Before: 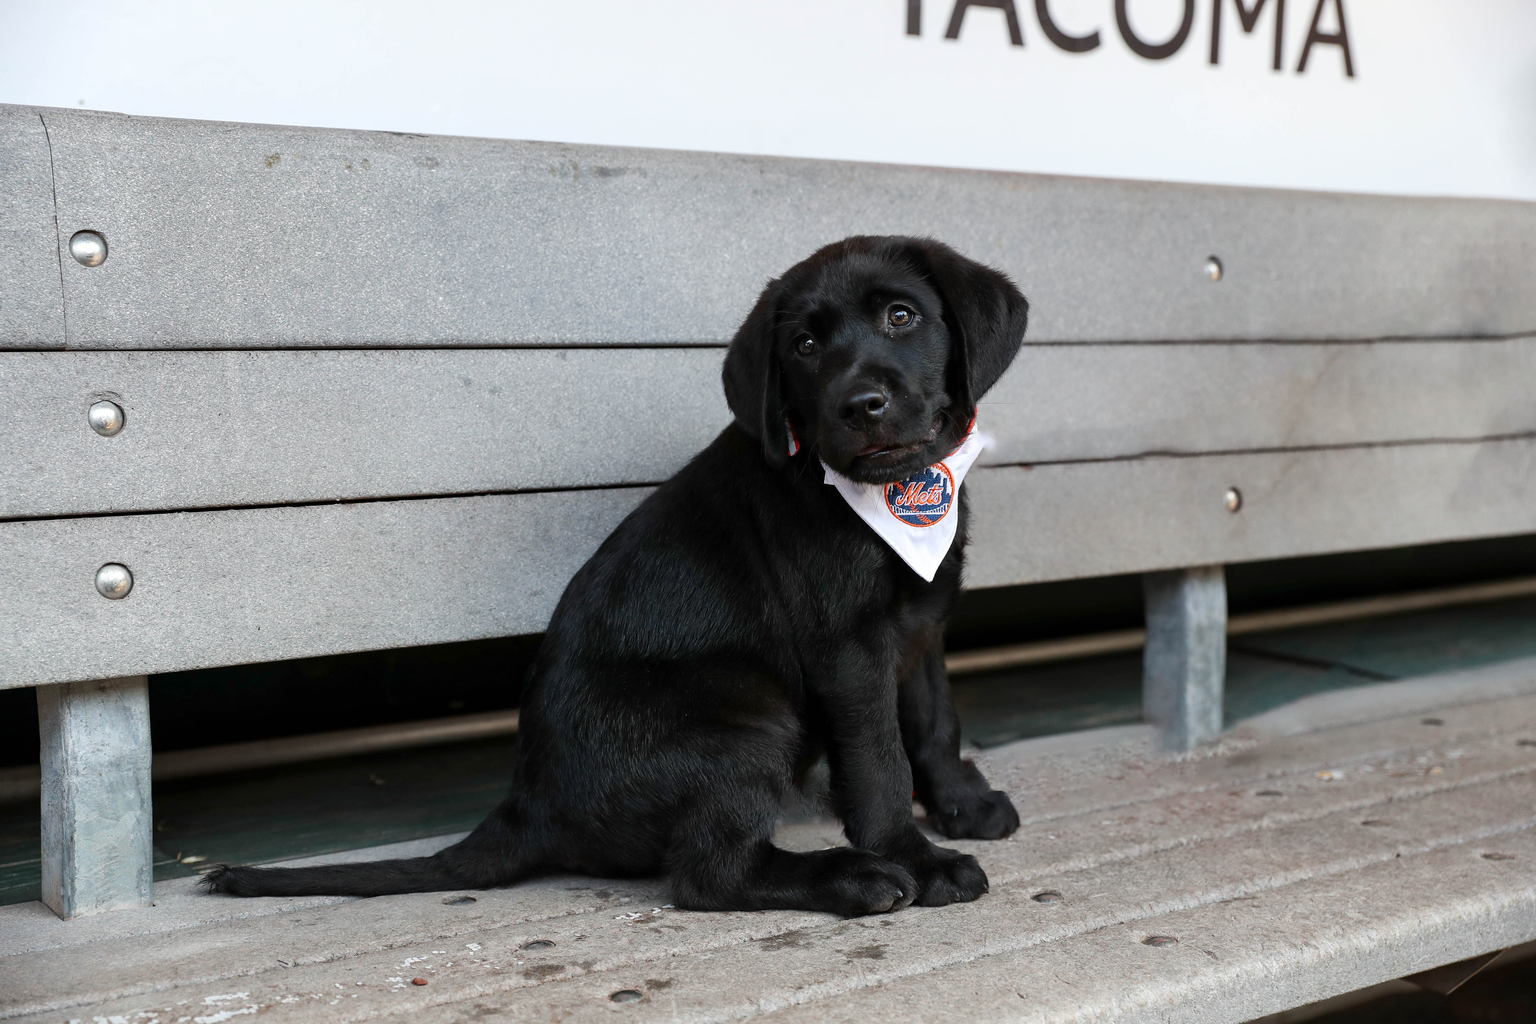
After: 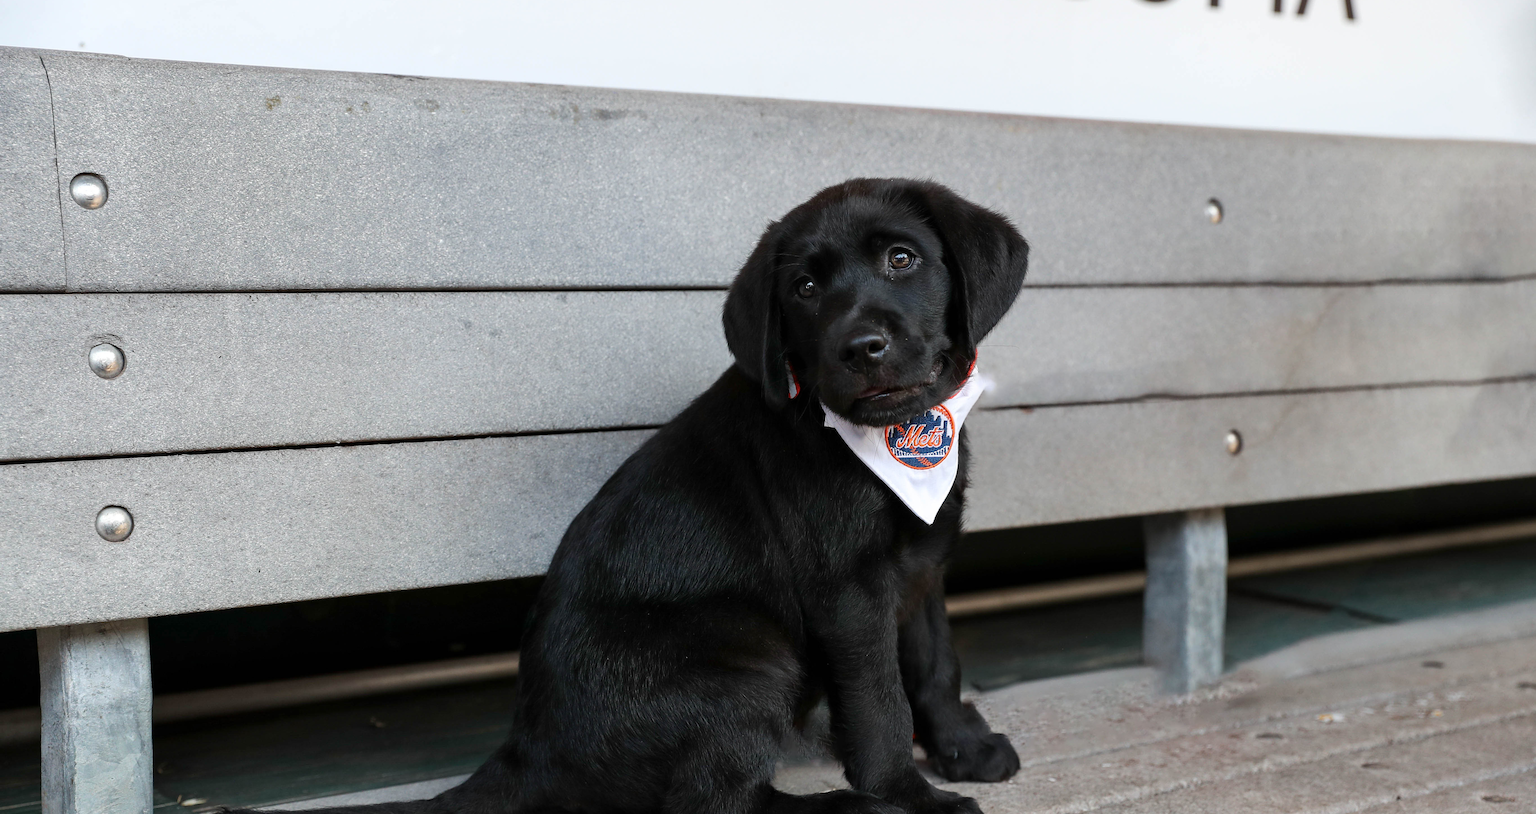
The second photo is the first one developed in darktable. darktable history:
crop and rotate: top 5.65%, bottom 14.816%
